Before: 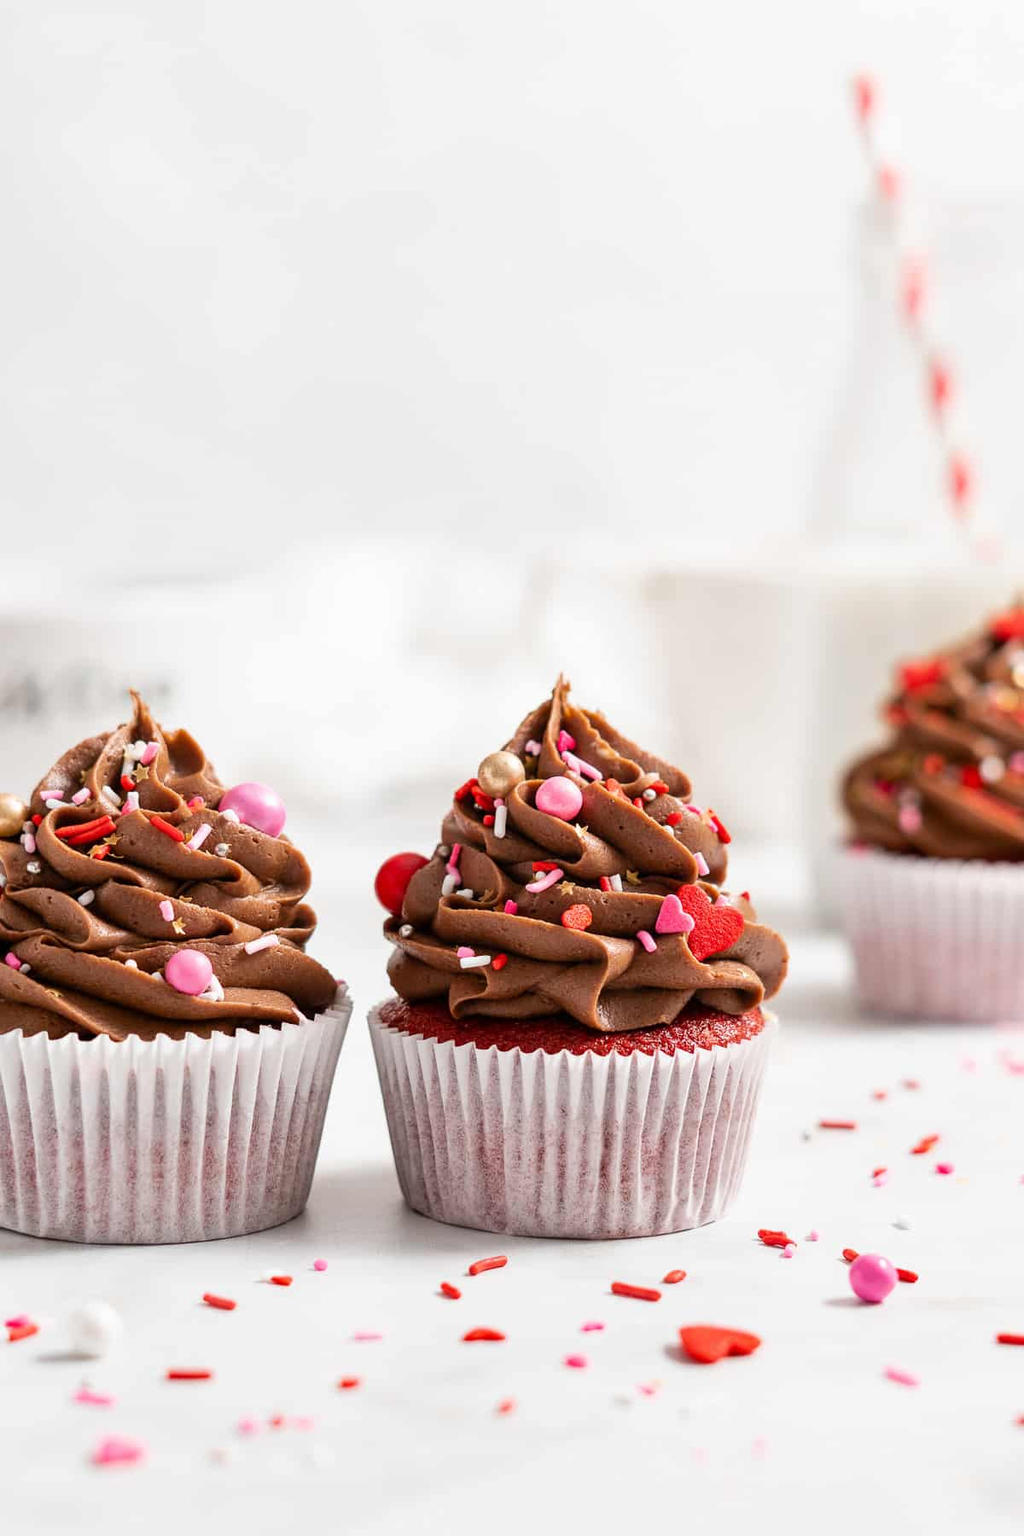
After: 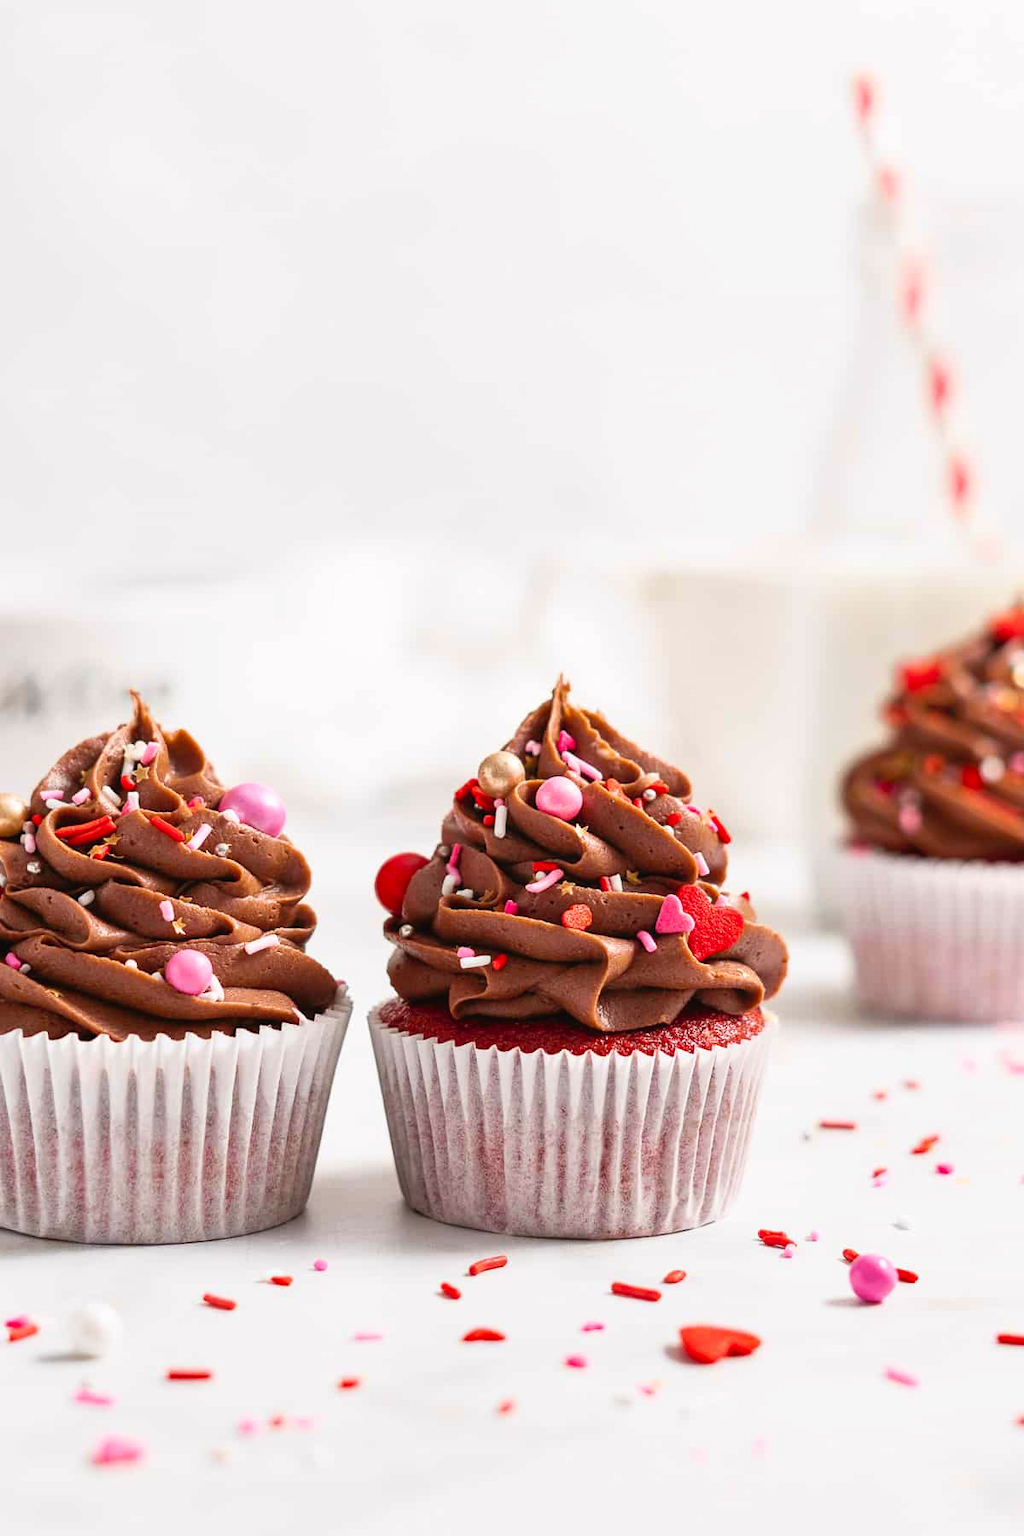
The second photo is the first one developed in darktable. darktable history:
tone curve: curves: ch0 [(0, 0.024) (0.119, 0.146) (0.474, 0.464) (0.718, 0.721) (0.817, 0.839) (1, 0.998)]; ch1 [(0, 0) (0.377, 0.416) (0.439, 0.451) (0.477, 0.477) (0.501, 0.504) (0.538, 0.544) (0.58, 0.602) (0.664, 0.676) (0.783, 0.804) (1, 1)]; ch2 [(0, 0) (0.38, 0.405) (0.463, 0.456) (0.498, 0.497) (0.524, 0.535) (0.578, 0.576) (0.648, 0.665) (1, 1)], color space Lab, independent channels, preserve colors none
